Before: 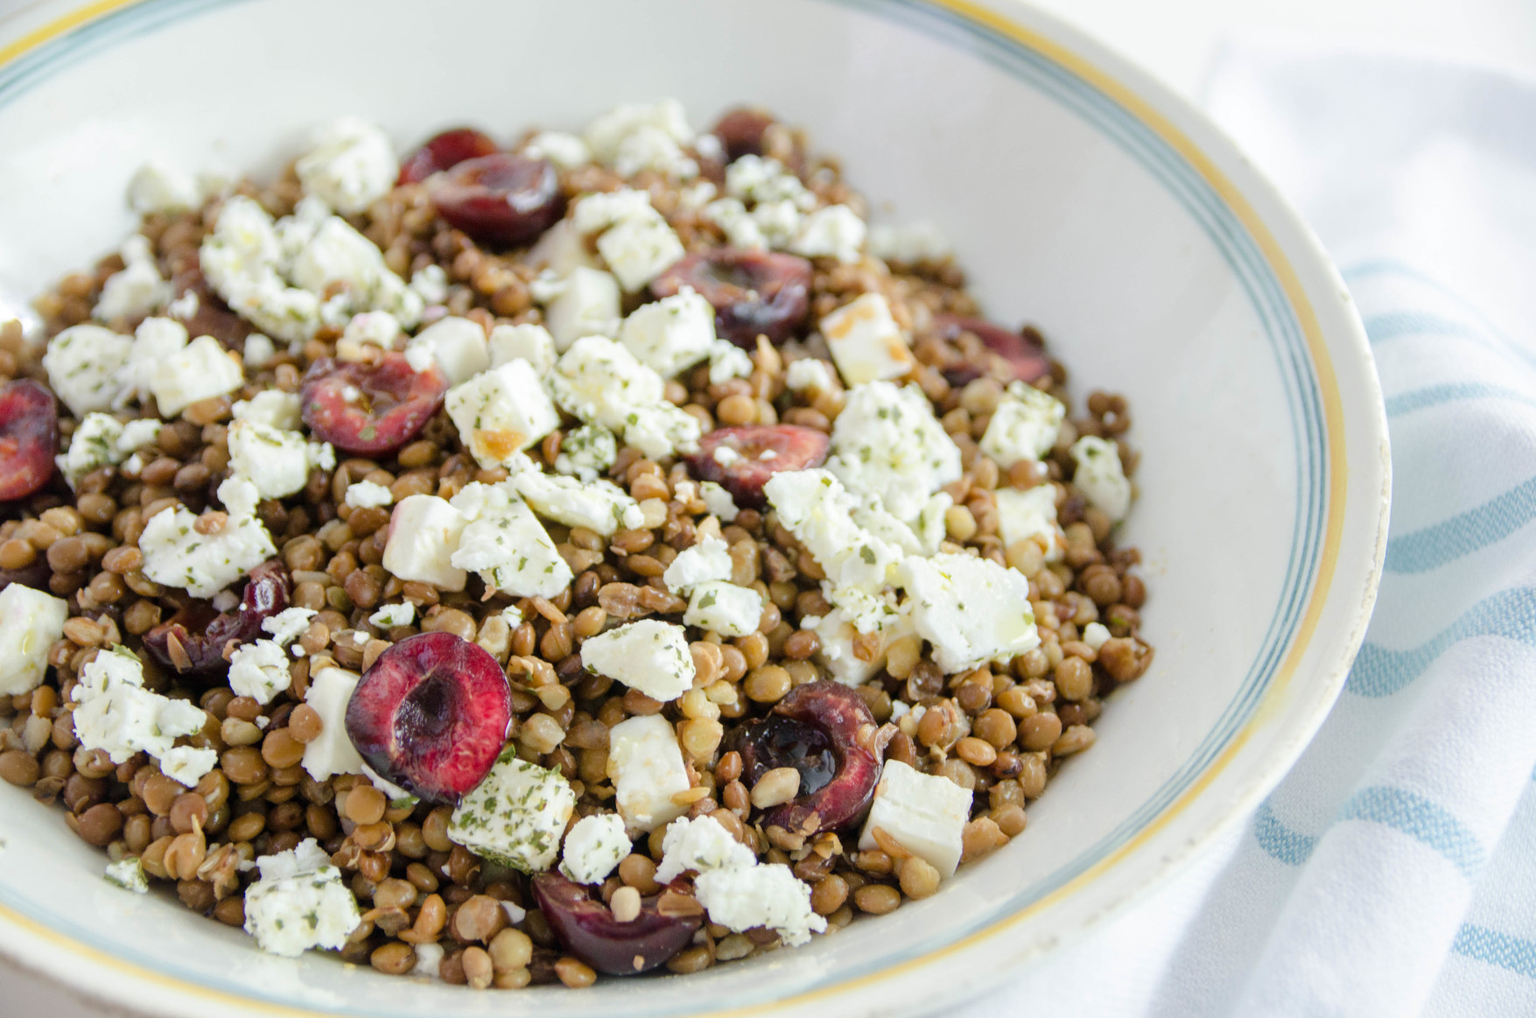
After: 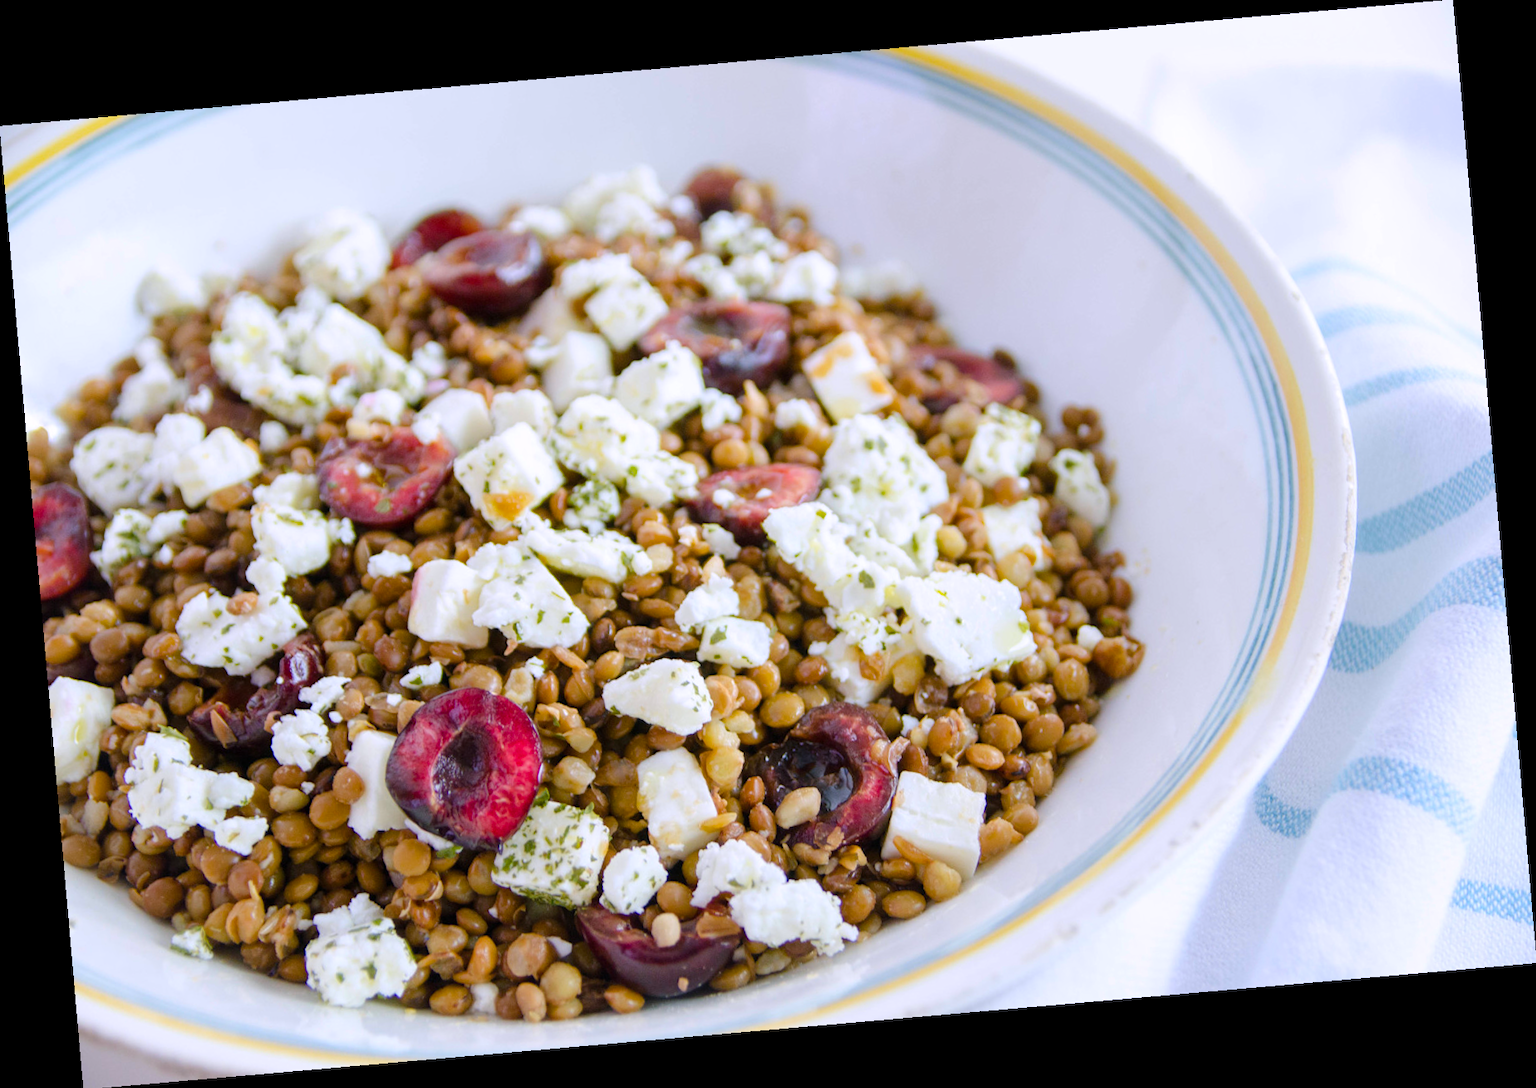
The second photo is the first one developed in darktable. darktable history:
color balance rgb: perceptual saturation grading › global saturation 20%, global vibrance 20%
rotate and perspective: rotation -4.98°, automatic cropping off
white balance: red 1.004, blue 1.096
